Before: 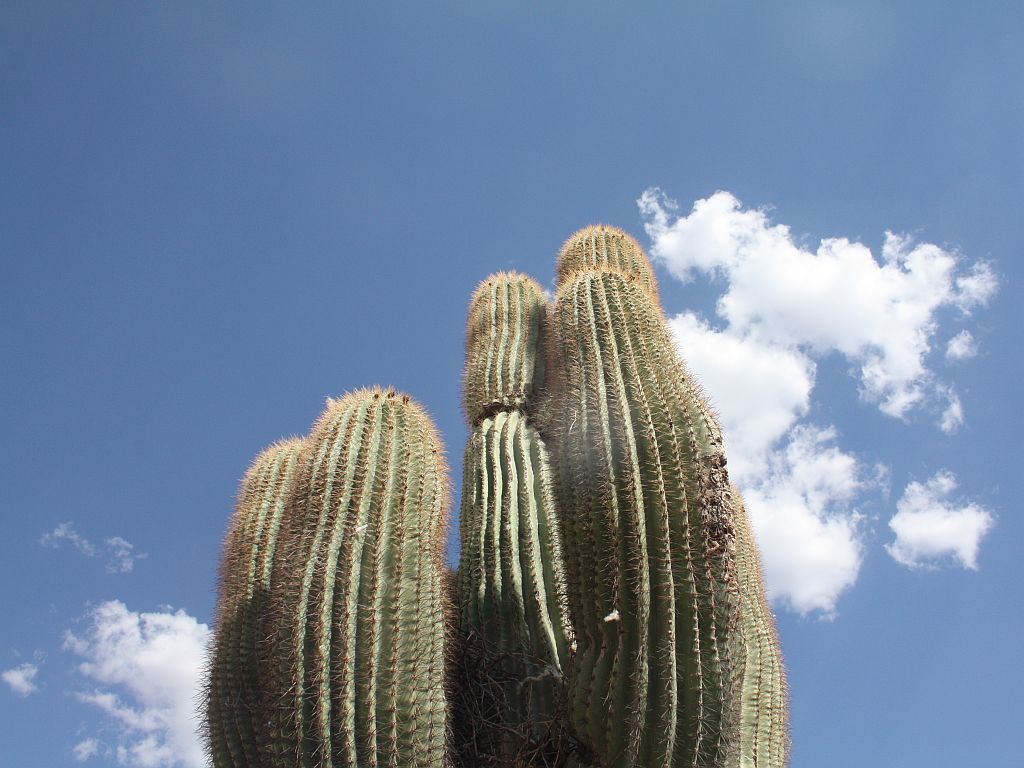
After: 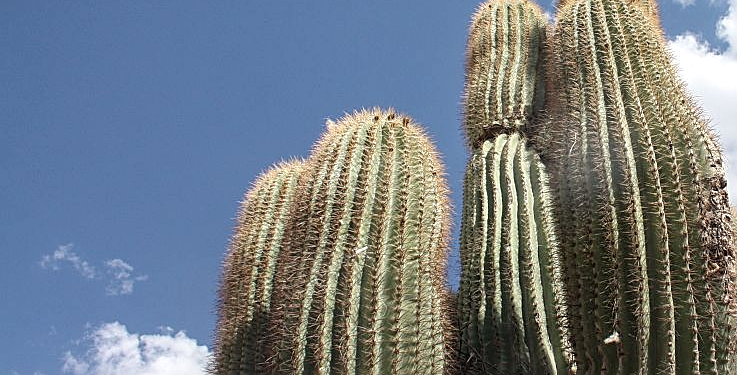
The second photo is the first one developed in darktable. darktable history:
sharpen: on, module defaults
crop: top 36.215%, right 27.947%, bottom 14.937%
local contrast: detail 130%
